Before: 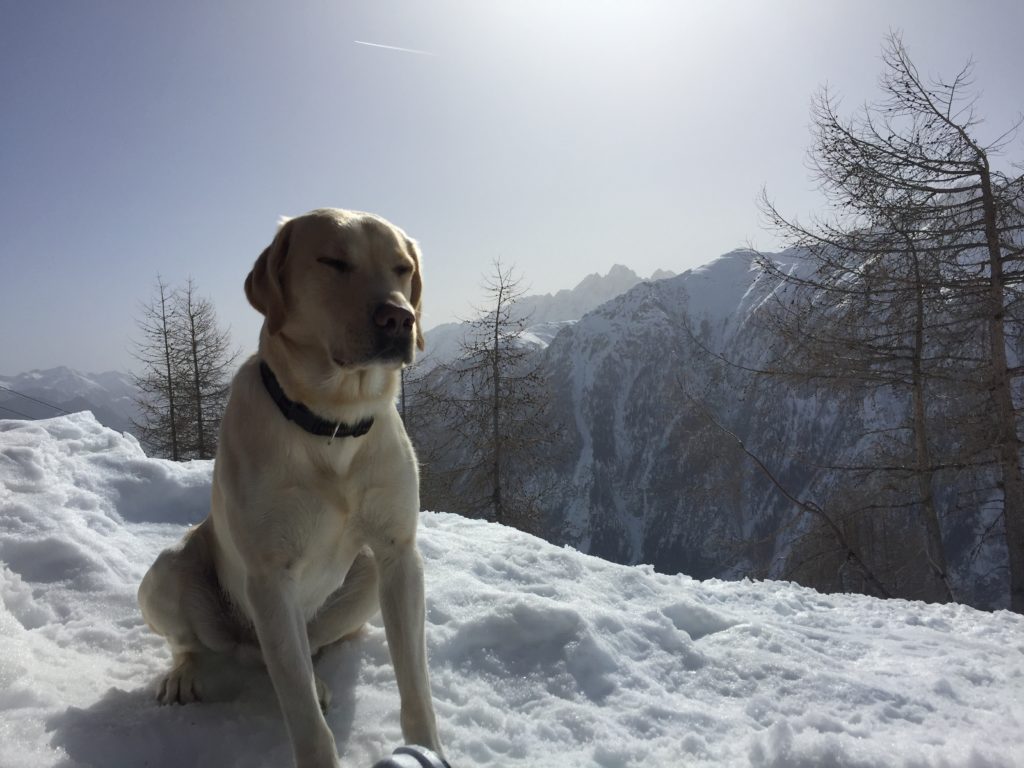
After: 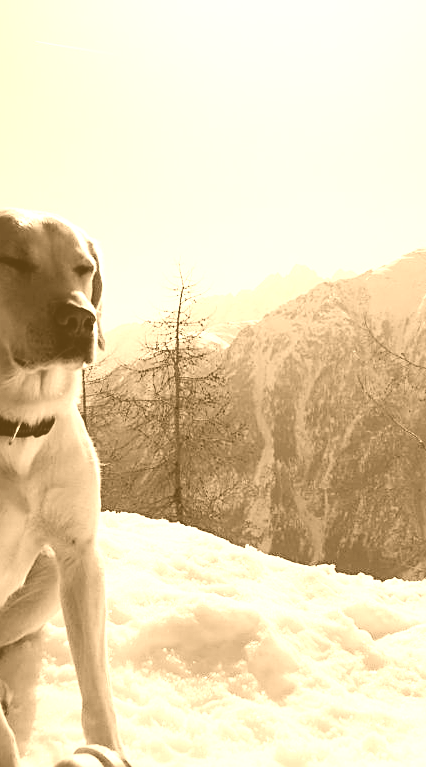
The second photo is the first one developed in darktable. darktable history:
exposure: exposure 0.556 EV, compensate highlight preservation false
crop: left 31.229%, right 27.105%
white balance: emerald 1
color calibration: output R [1.063, -0.012, -0.003, 0], output B [-0.079, 0.047, 1, 0], illuminant custom, x 0.389, y 0.387, temperature 3838.64 K
filmic rgb: black relative exposure -7.65 EV, white relative exposure 4.56 EV, hardness 3.61, contrast 1.05
sharpen: on, module defaults
tone equalizer: -8 EV -0.417 EV, -7 EV -0.389 EV, -6 EV -0.333 EV, -5 EV -0.222 EV, -3 EV 0.222 EV, -2 EV 0.333 EV, -1 EV 0.389 EV, +0 EV 0.417 EV, edges refinement/feathering 500, mask exposure compensation -1.57 EV, preserve details no
colorize: hue 28.8°, source mix 100%
